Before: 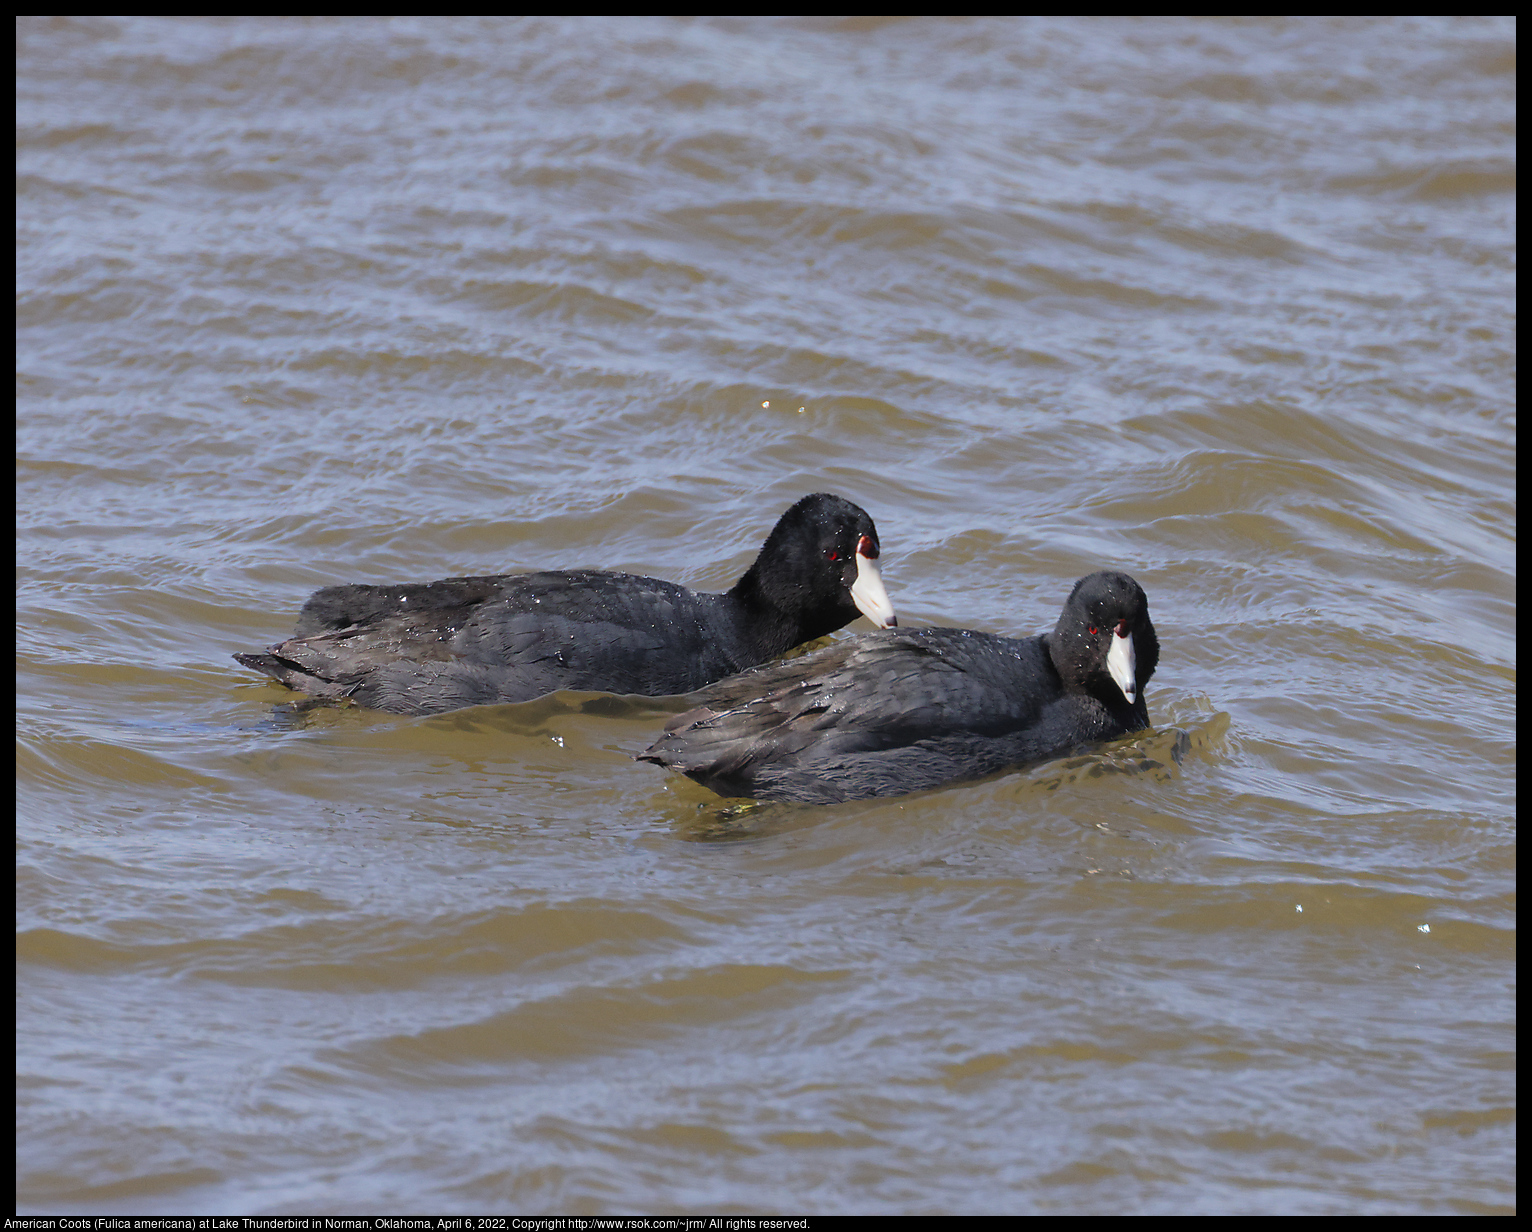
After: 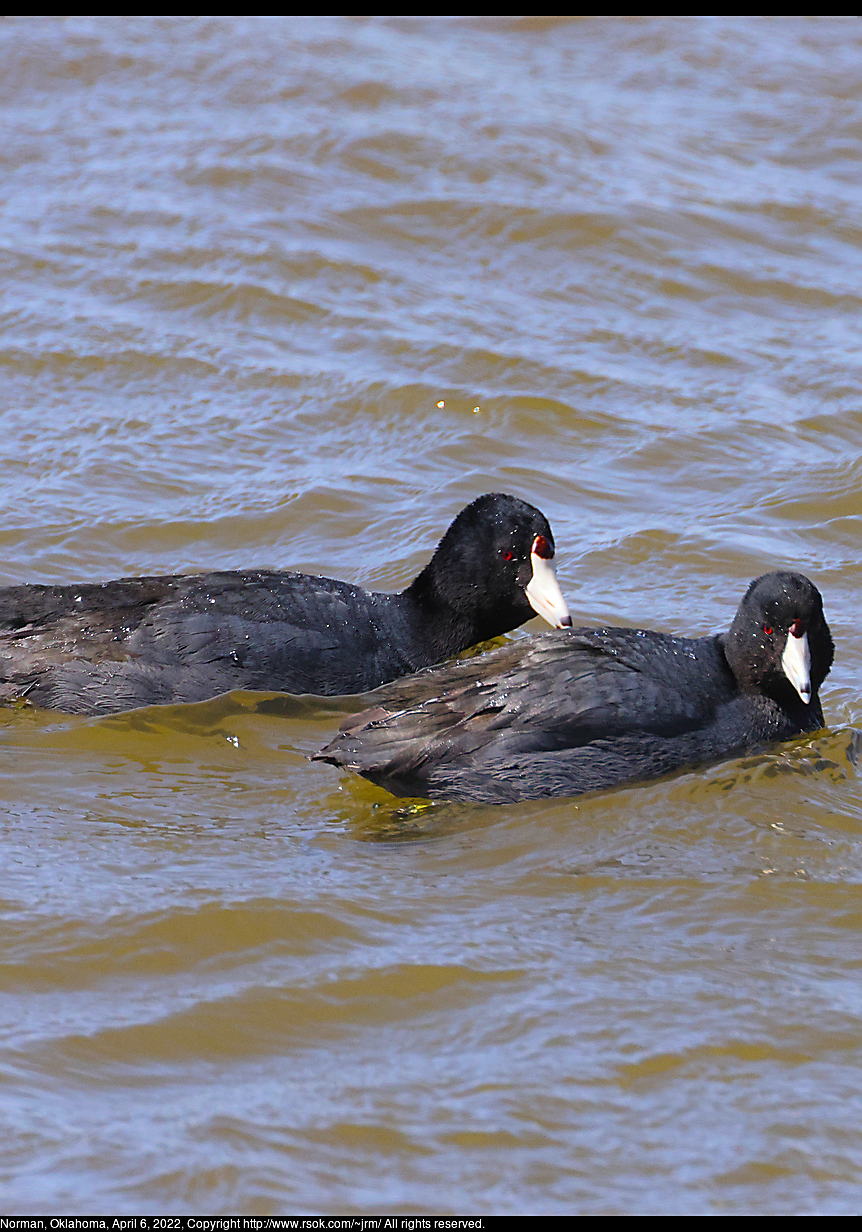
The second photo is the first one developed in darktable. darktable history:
crop: left 21.276%, right 22.444%
color balance rgb: linear chroma grading › global chroma 14.601%, perceptual saturation grading › global saturation 19.362%, perceptual brilliance grading › highlights 7.837%, perceptual brilliance grading › mid-tones 3.398%, perceptual brilliance grading › shadows 1.985%, global vibrance 24.125%
sharpen: on, module defaults
